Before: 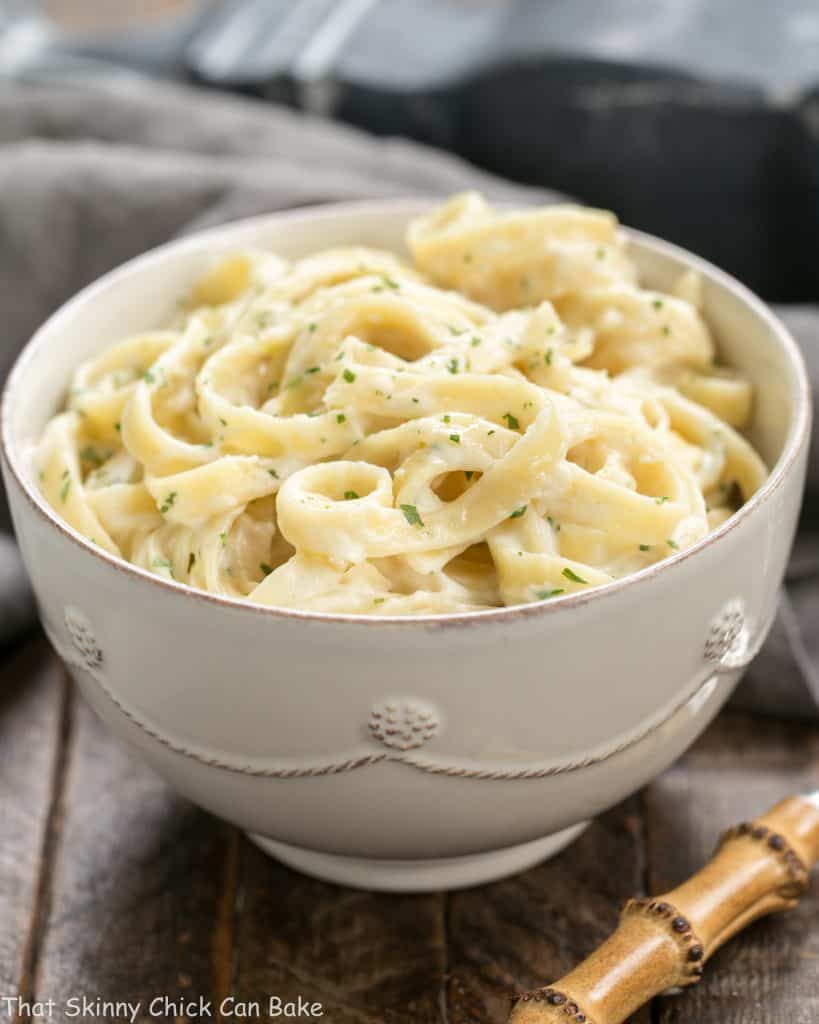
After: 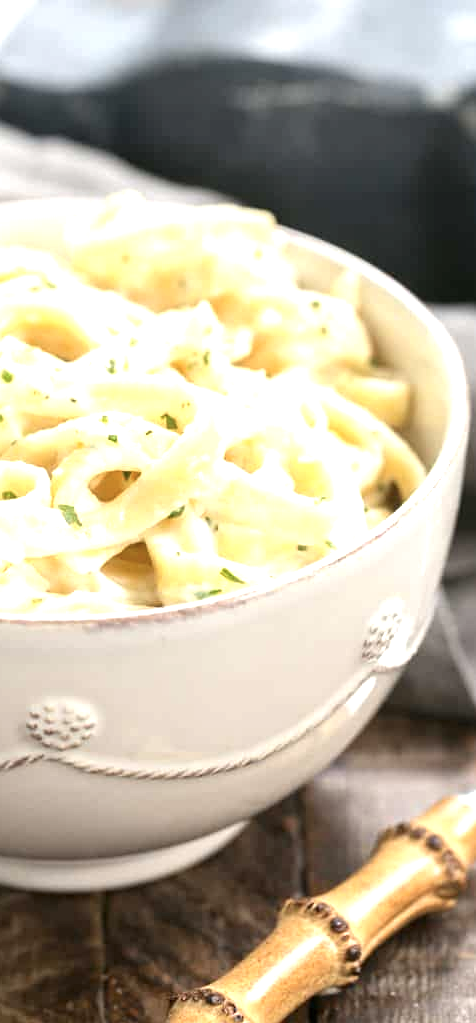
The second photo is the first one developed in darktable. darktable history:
crop: left 41.835%
exposure: black level correction 0, exposure 1 EV, compensate highlight preservation false
sharpen: amount 0.211
color balance rgb: perceptual saturation grading › global saturation 0.006%, global vibrance -24.979%
base curve: curves: ch0 [(0, 0) (0.989, 0.992)], preserve colors none
